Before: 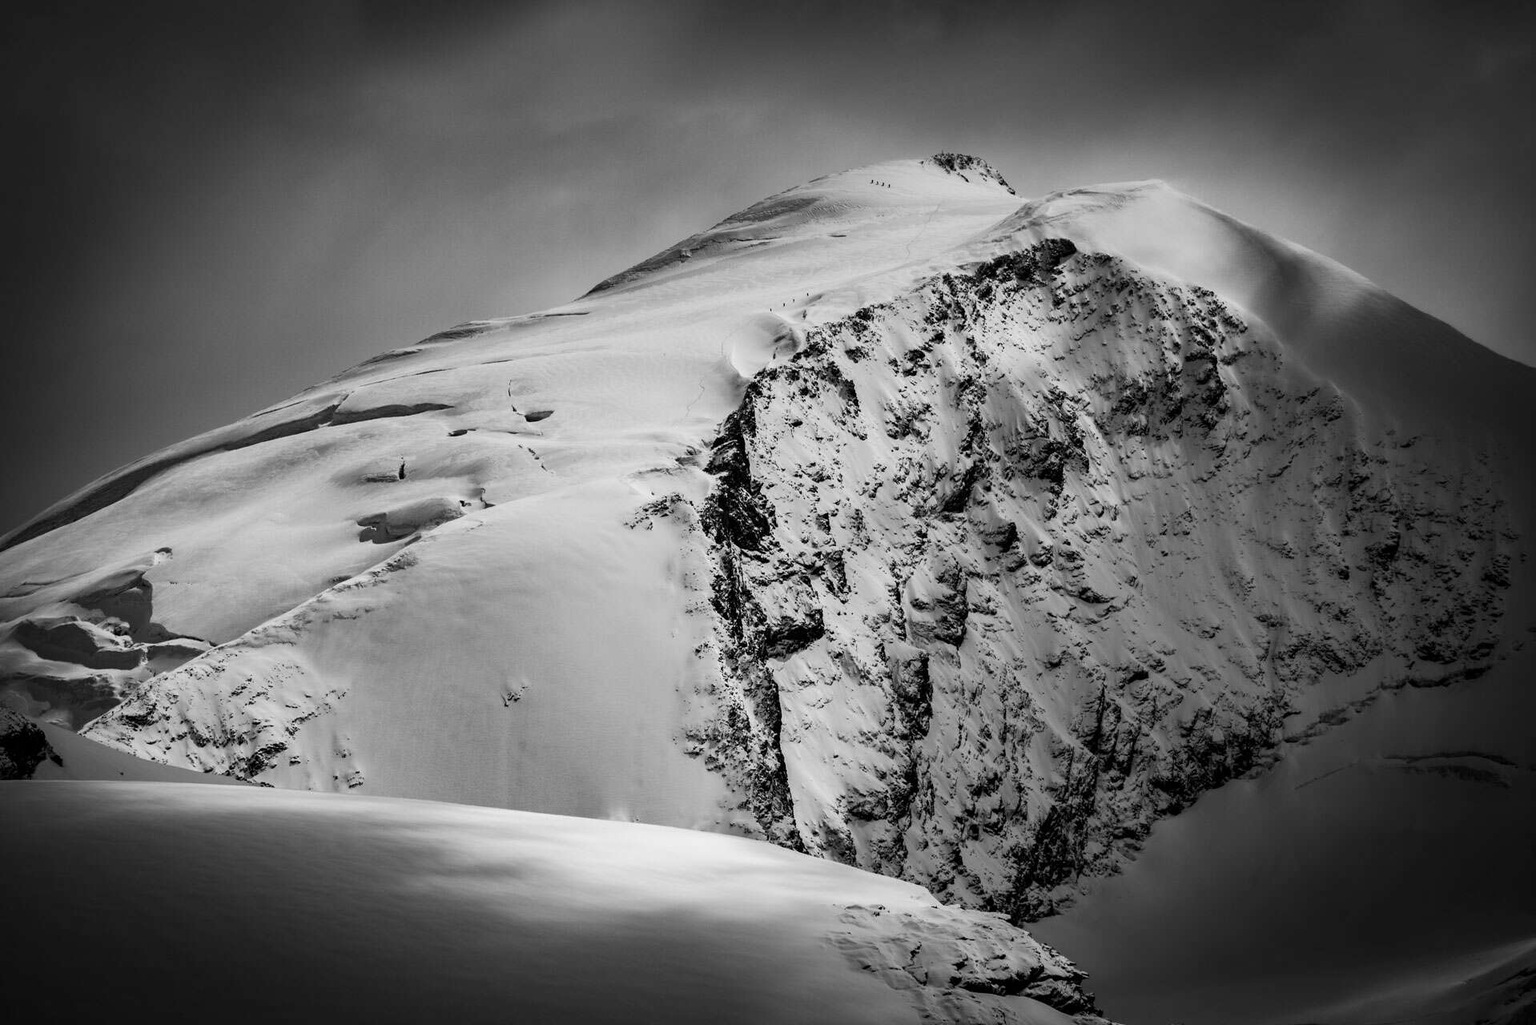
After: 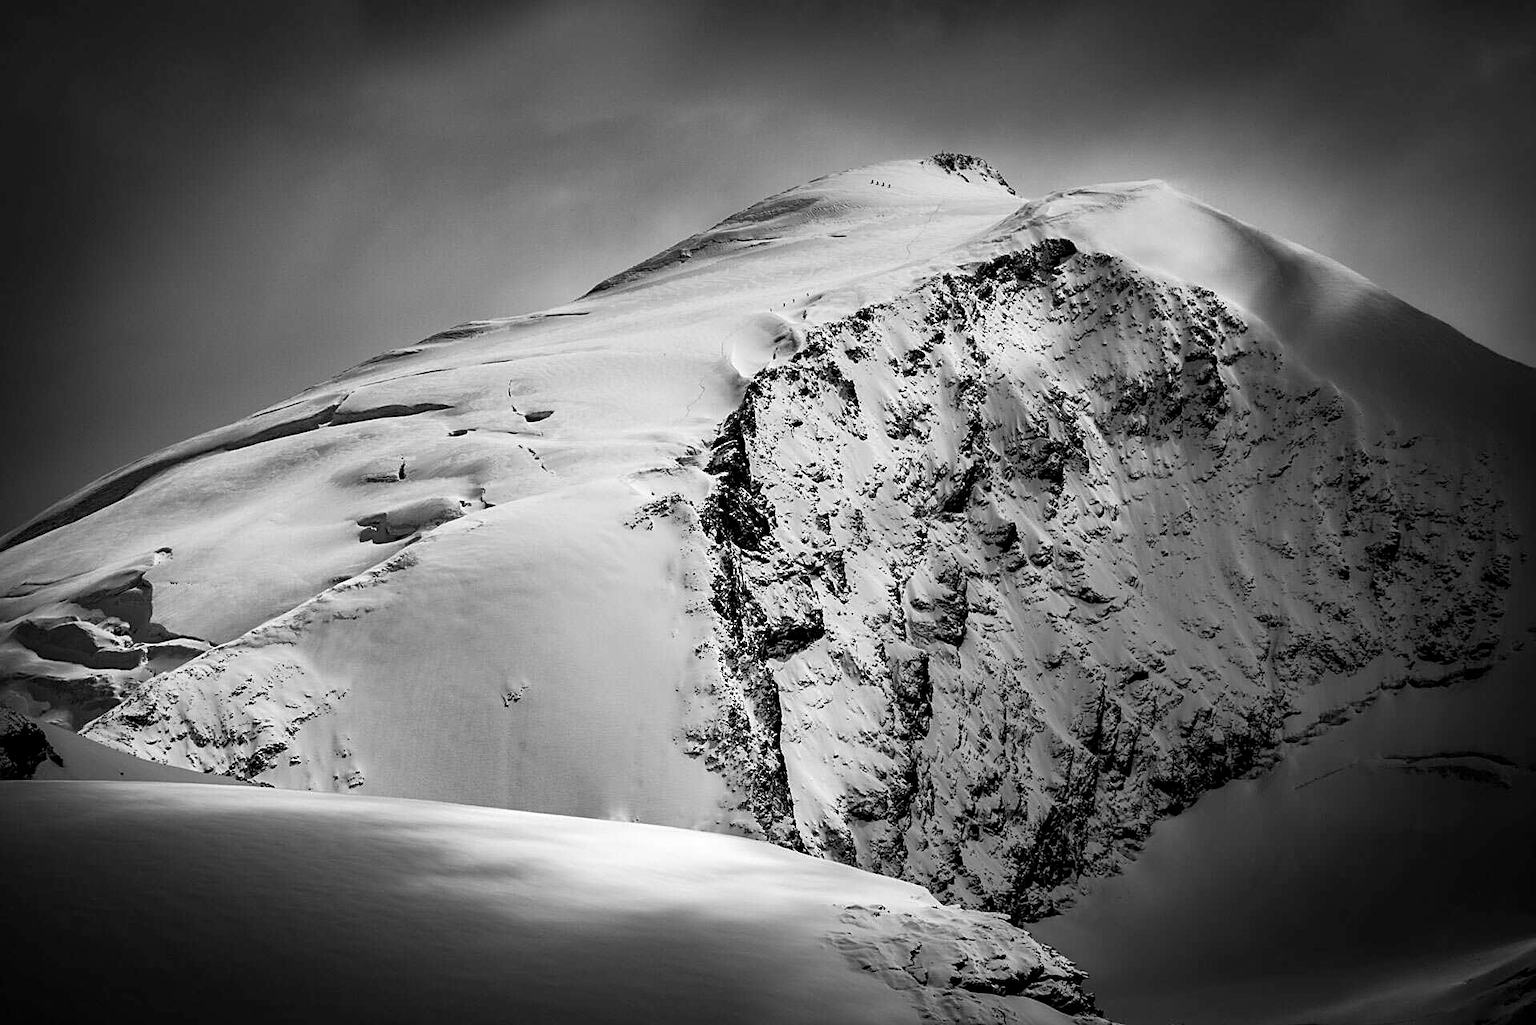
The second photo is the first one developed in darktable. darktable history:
exposure: exposure 0.2 EV, compensate highlight preservation false
tone equalizer: on, module defaults
sharpen: on, module defaults
base curve: curves: ch0 [(0, 0) (0.303, 0.277) (1, 1)]
monochrome: on, module defaults
